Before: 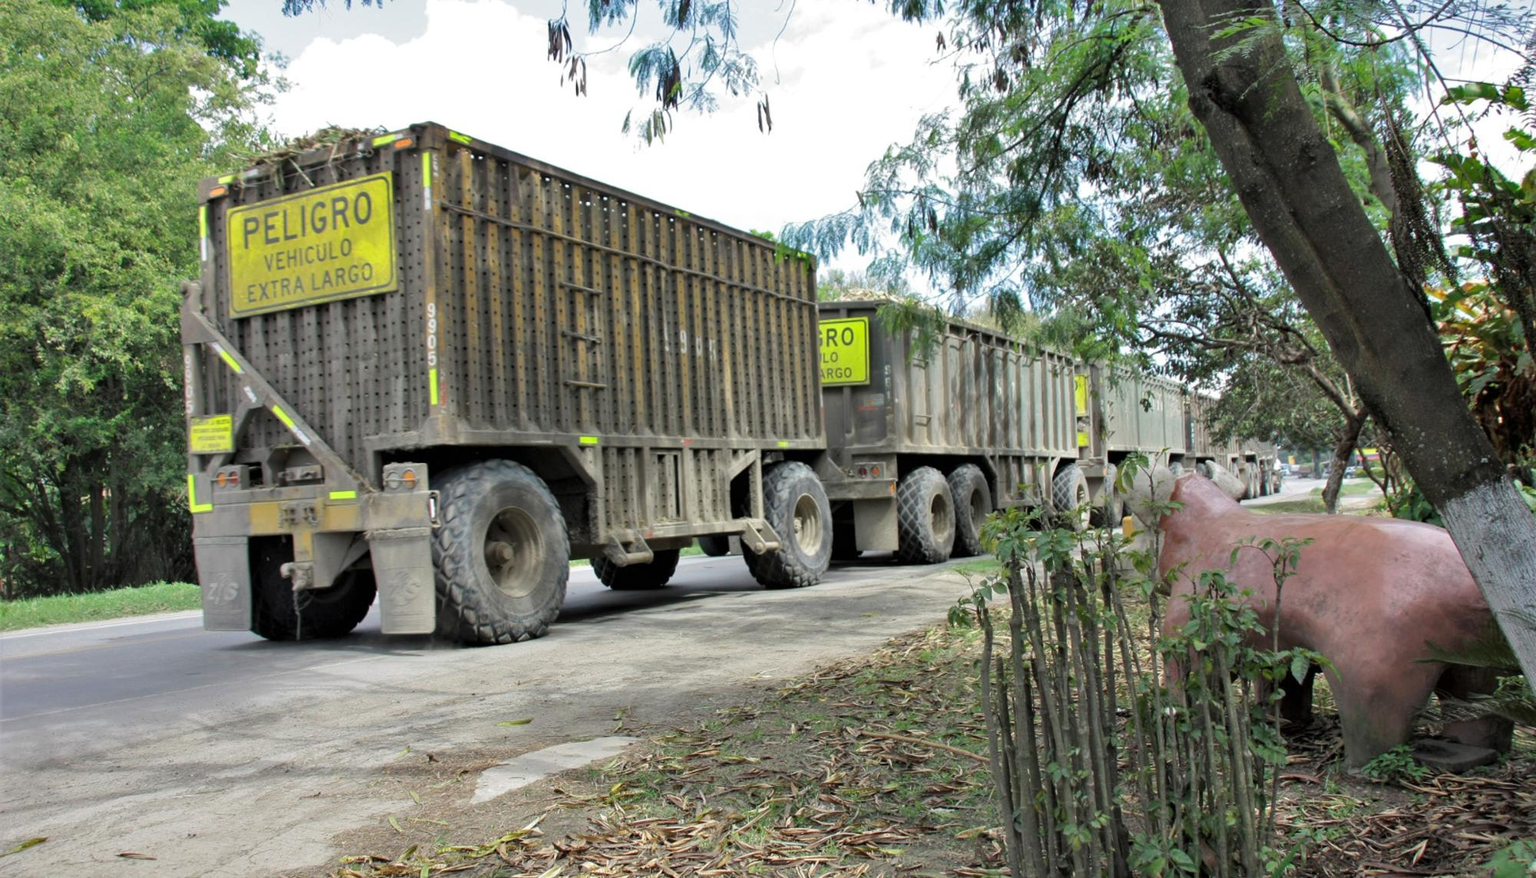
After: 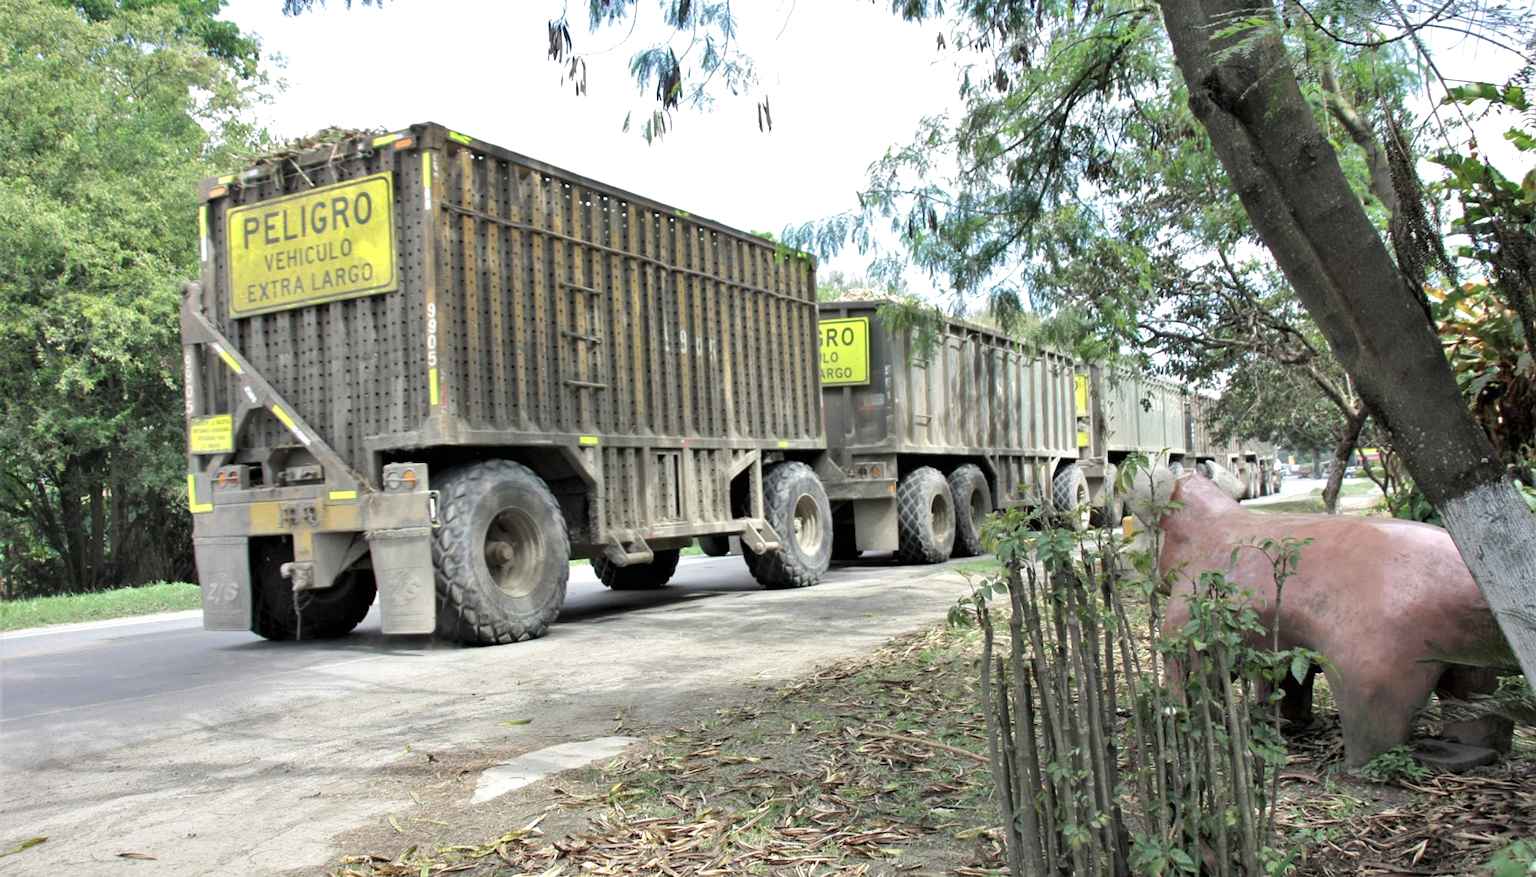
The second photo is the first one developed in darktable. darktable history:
color correction: saturation 0.8
exposure: exposure 0.515 EV, compensate highlight preservation false
